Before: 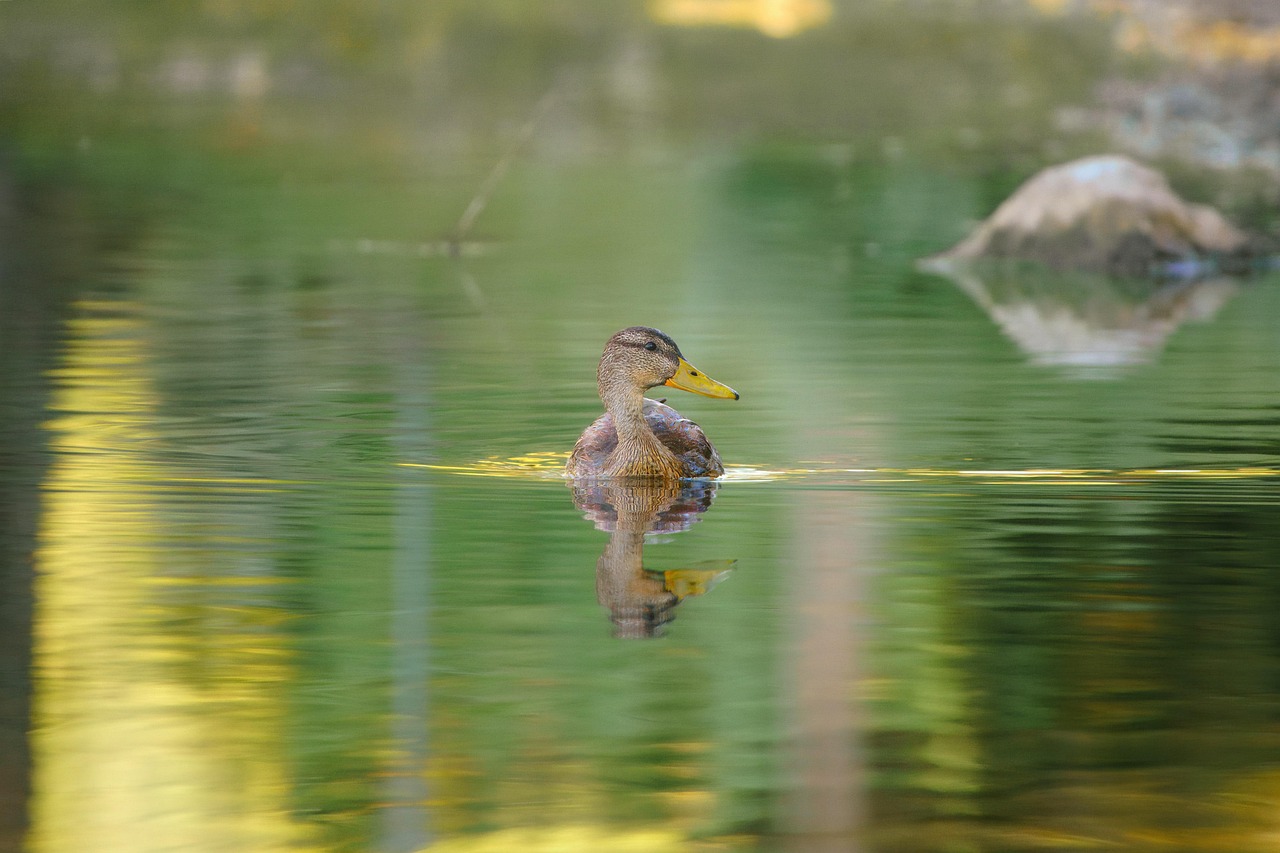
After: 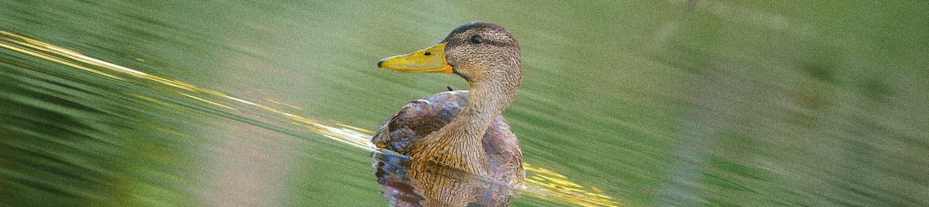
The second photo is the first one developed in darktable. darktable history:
crop and rotate: angle 16.12°, top 30.835%, bottom 35.653%
grain: coarseness 0.47 ISO
